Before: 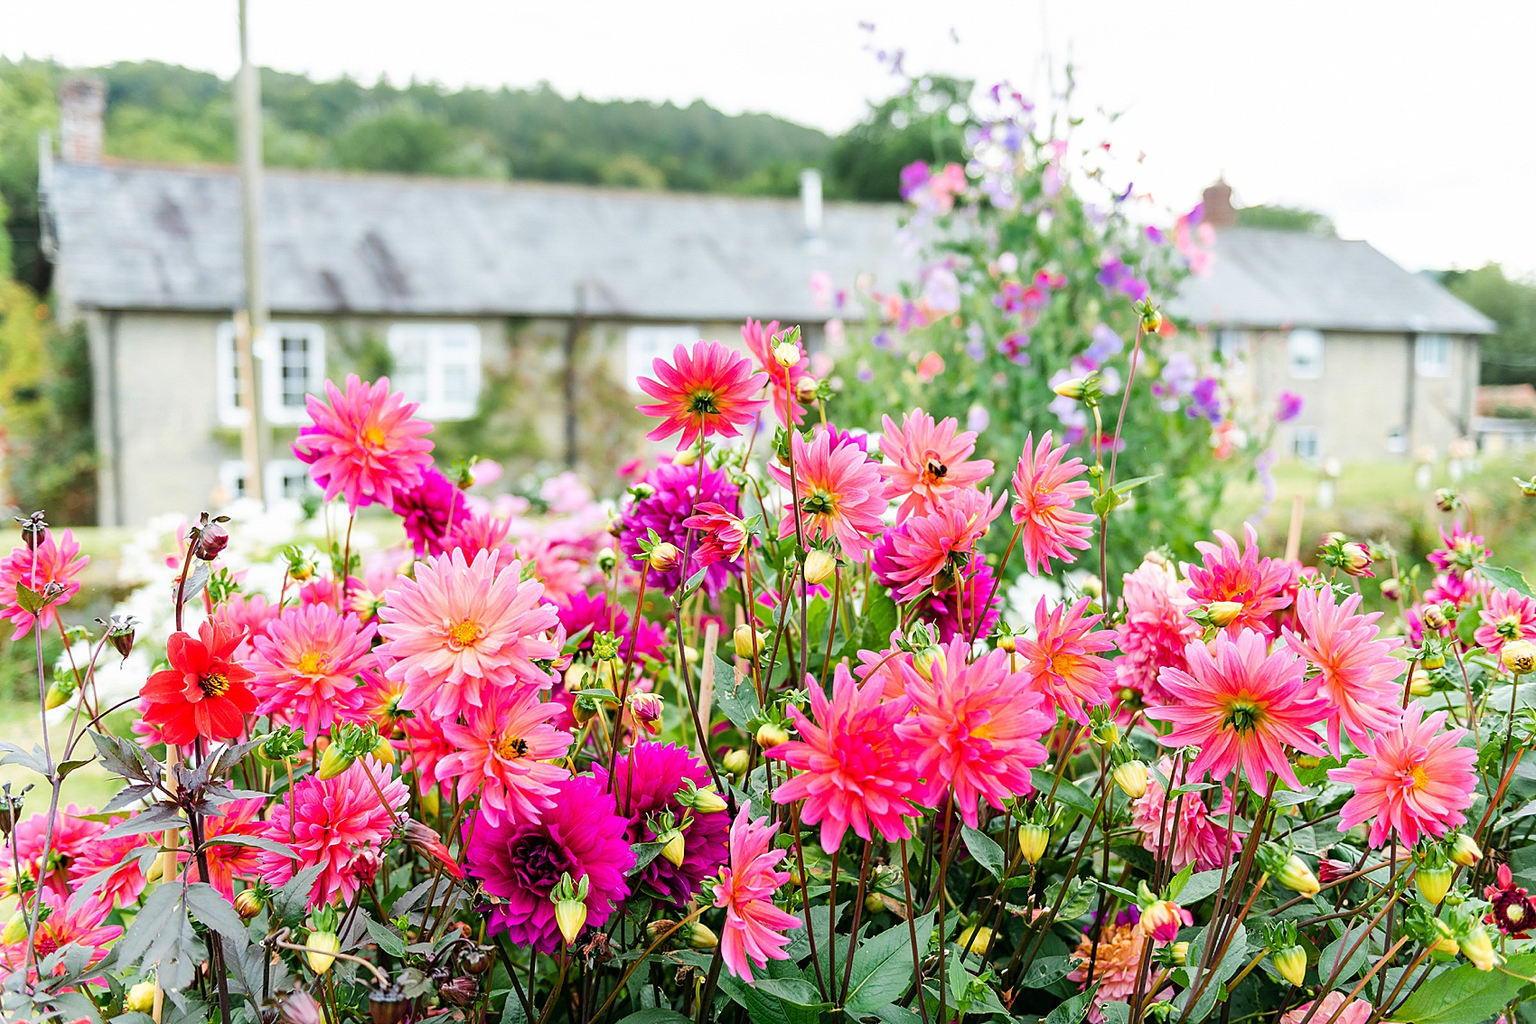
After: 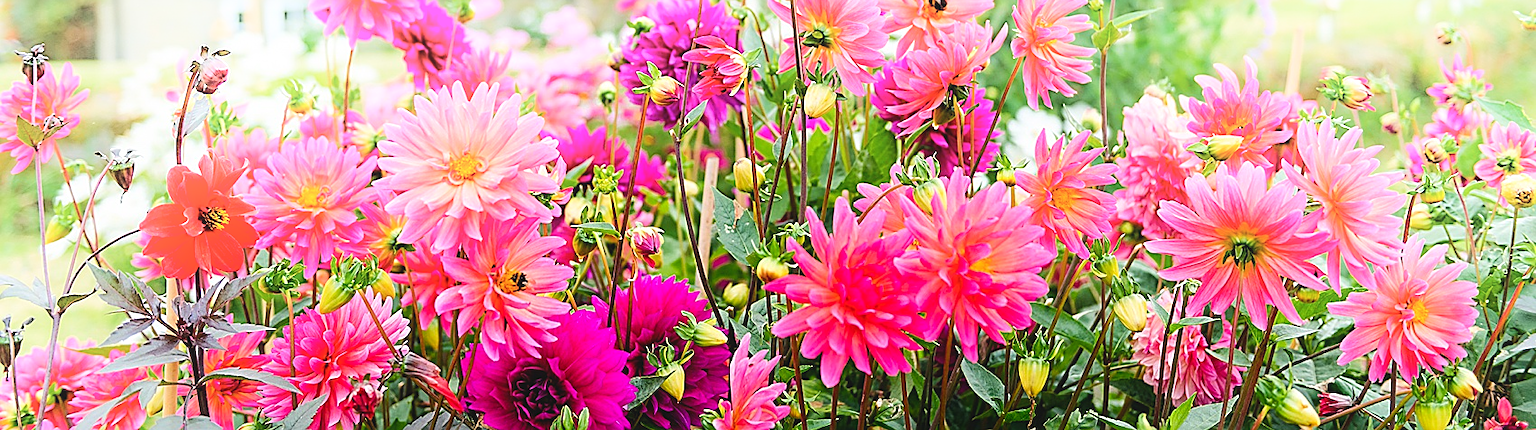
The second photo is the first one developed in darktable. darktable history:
crop: top 45.56%, bottom 12.254%
tone equalizer: on, module defaults
sharpen: on, module defaults
shadows and highlights: shadows -89.65, highlights 89.66, soften with gaussian
color balance rgb: global offset › luminance 0.784%, perceptual saturation grading › global saturation 1.535%, perceptual saturation grading › highlights -2.052%, perceptual saturation grading › mid-tones 3.263%, perceptual saturation grading › shadows 7.896%, global vibrance 20%
